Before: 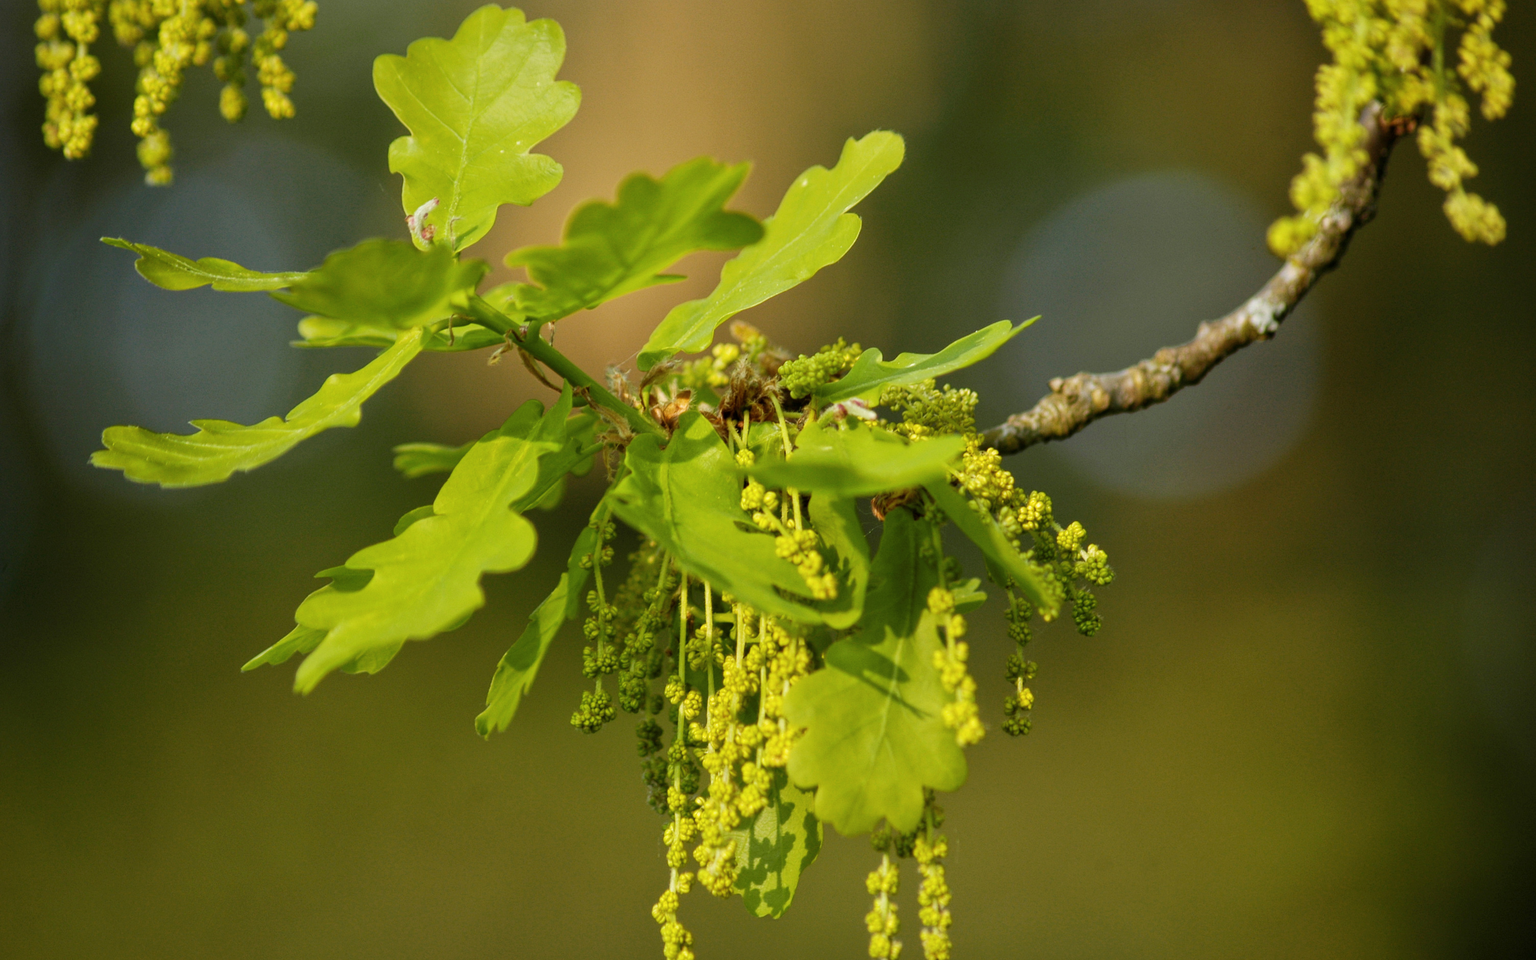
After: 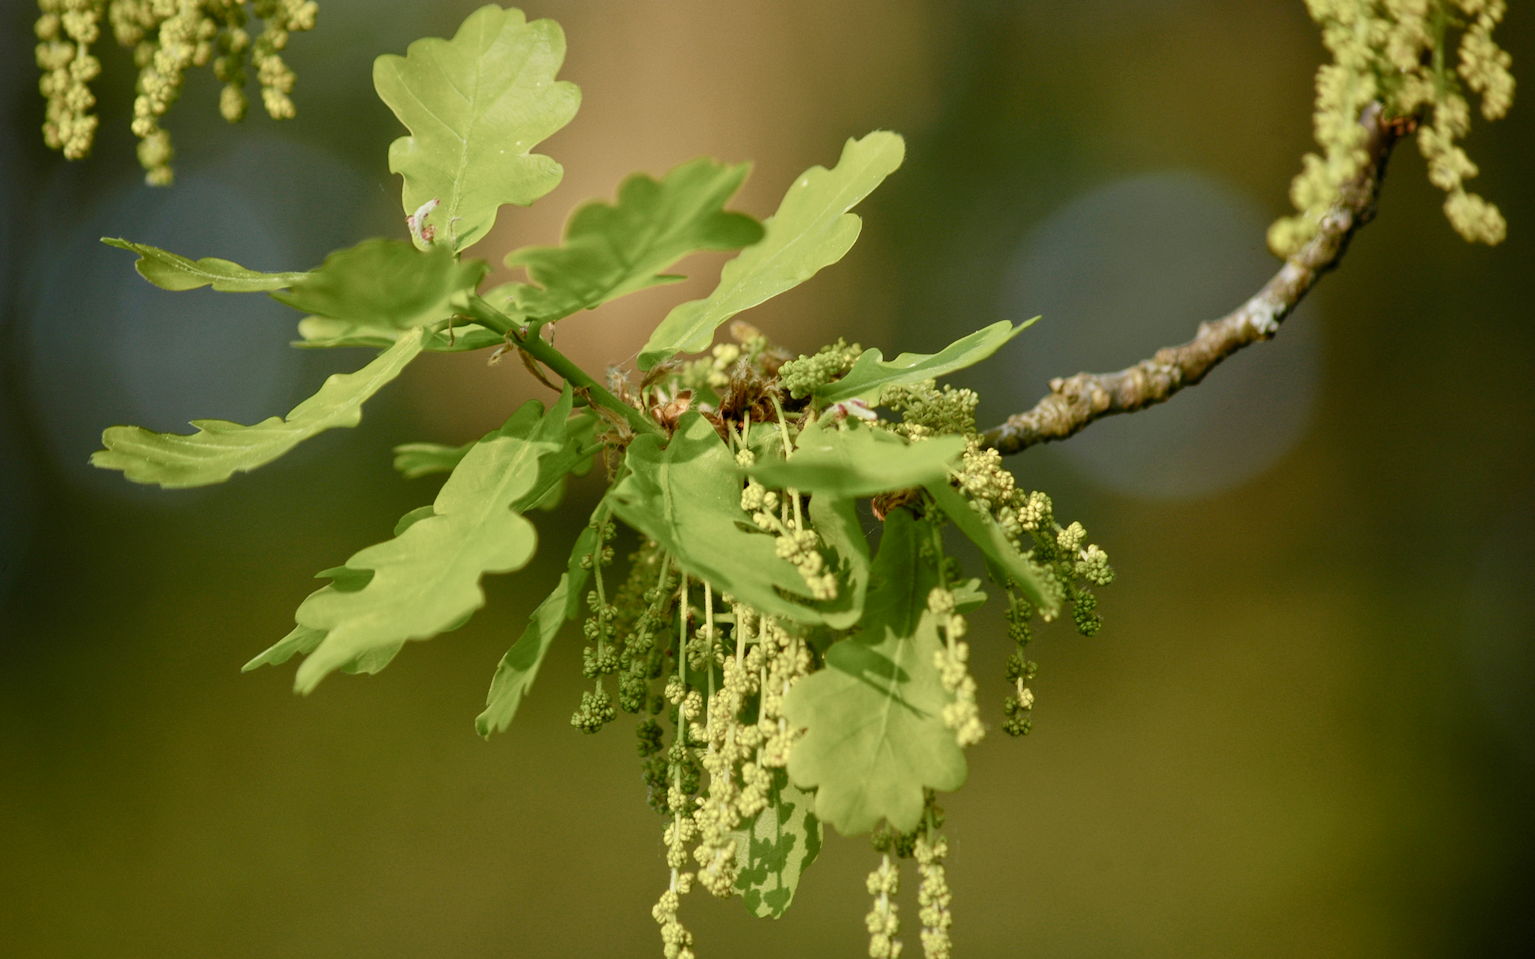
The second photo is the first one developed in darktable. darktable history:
color balance rgb: perceptual saturation grading › global saturation -11.008%, perceptual saturation grading › highlights -26.478%, perceptual saturation grading › shadows 21.253%, global vibrance 20%
